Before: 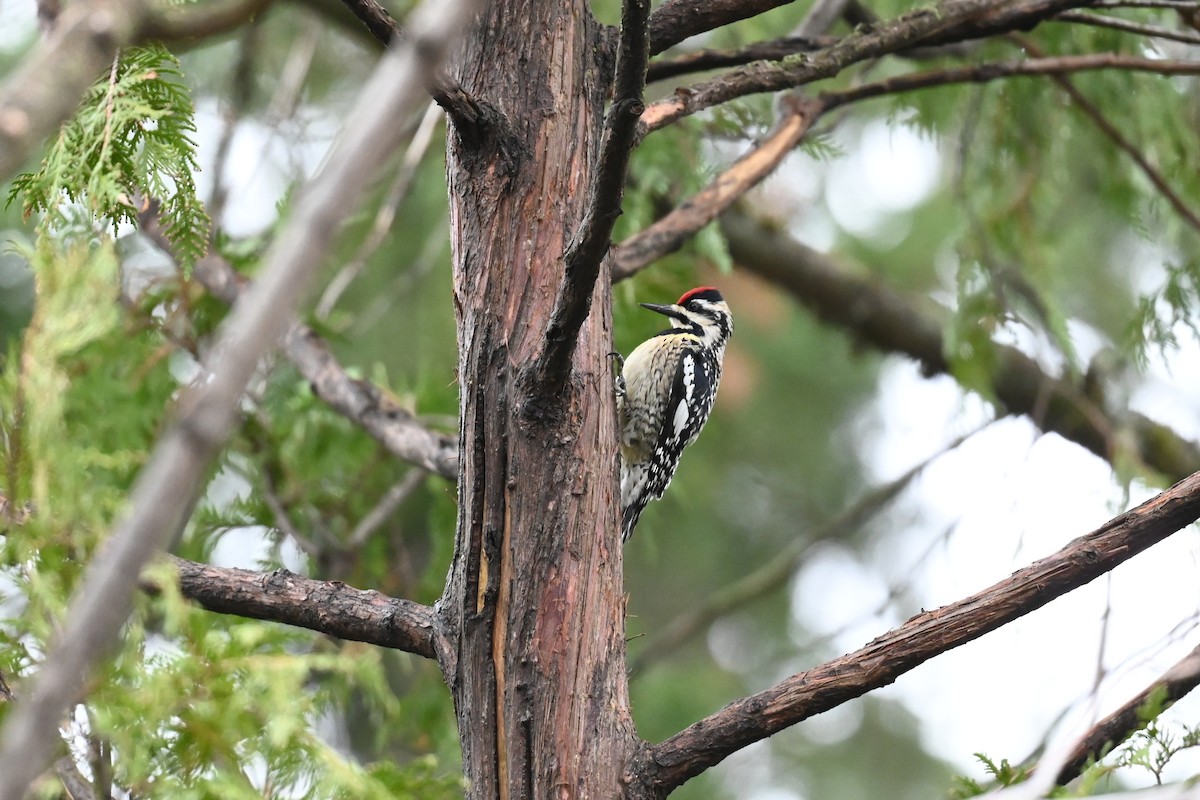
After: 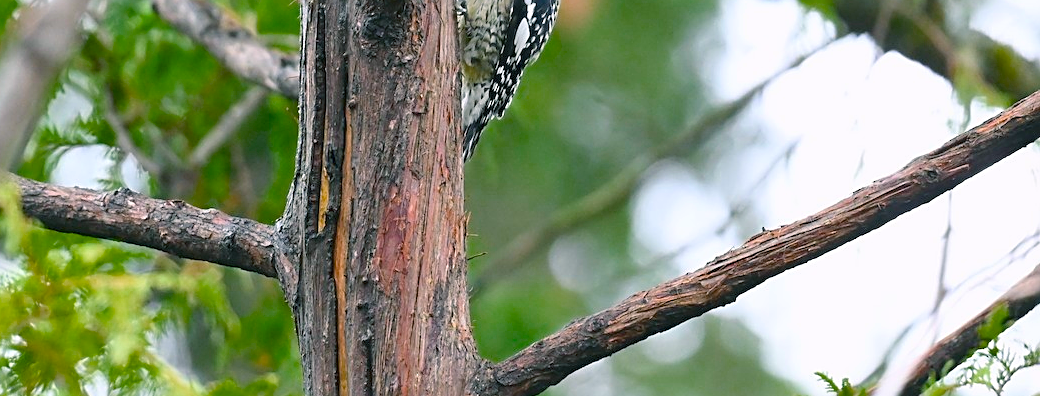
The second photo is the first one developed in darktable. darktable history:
crop and rotate: left 13.253%, top 47.73%, bottom 2.739%
exposure: exposure 0.296 EV, compensate highlight preservation false
sharpen: on, module defaults
color balance rgb: power › luminance -7.785%, power › chroma 1.095%, power › hue 216.29°, linear chroma grading › global chroma 16.005%, perceptual saturation grading › global saturation 29.577%, perceptual brilliance grading › mid-tones 9.508%, perceptual brilliance grading › shadows 14.807%, global vibrance -8.758%, contrast -12.672%, saturation formula JzAzBz (2021)
tone equalizer: on, module defaults
